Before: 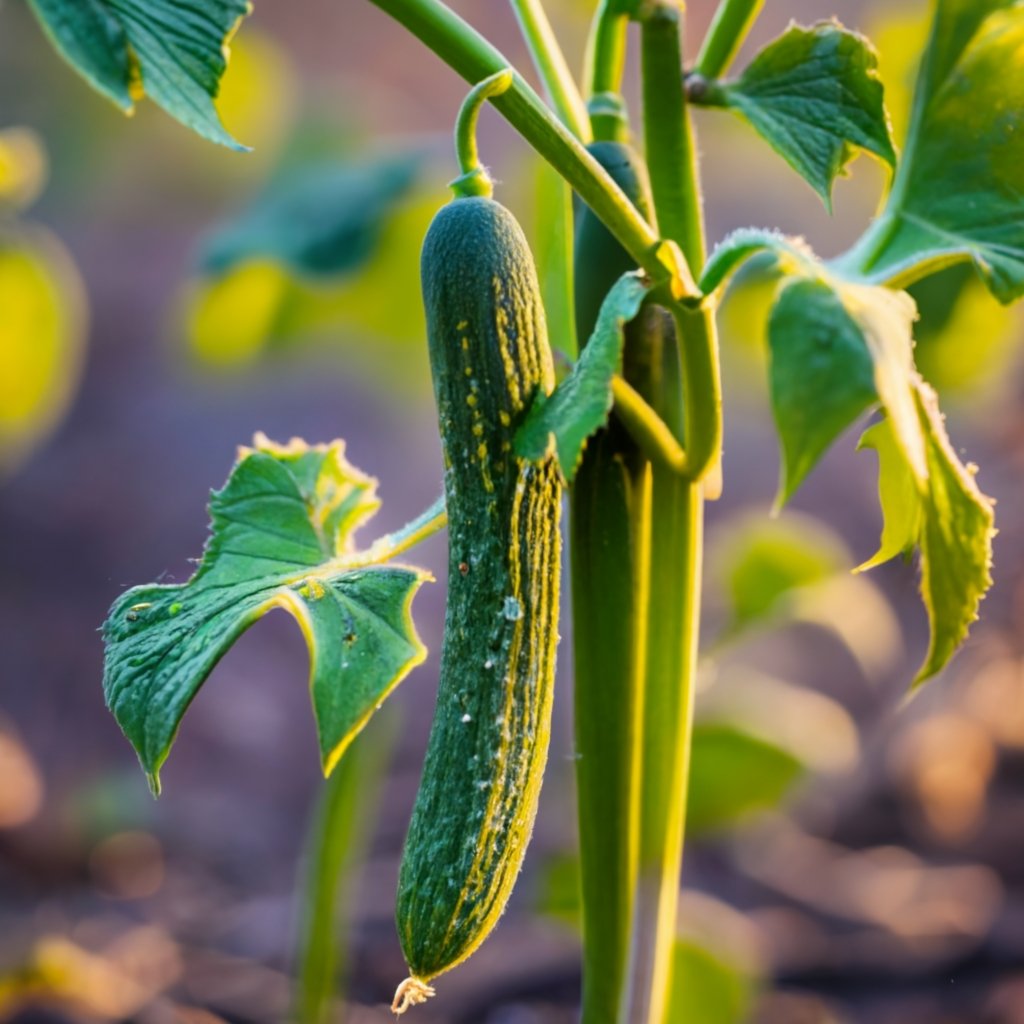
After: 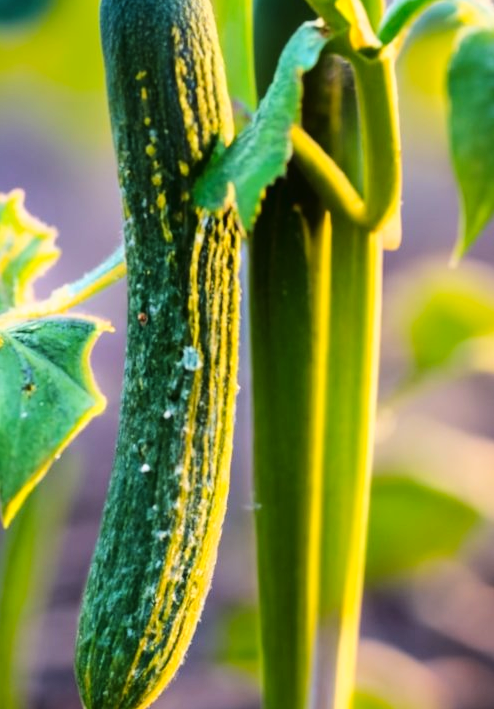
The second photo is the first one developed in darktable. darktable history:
crop: left 31.382%, top 24.49%, right 20.282%, bottom 6.242%
tone curve: curves: ch0 [(0, 0.023) (0.087, 0.065) (0.184, 0.168) (0.45, 0.54) (0.57, 0.683) (0.722, 0.825) (0.877, 0.948) (1, 1)]; ch1 [(0, 0) (0.388, 0.369) (0.44, 0.44) (0.489, 0.481) (0.534, 0.561) (0.657, 0.659) (1, 1)]; ch2 [(0, 0) (0.353, 0.317) (0.408, 0.427) (0.472, 0.46) (0.5, 0.496) (0.537, 0.534) (0.576, 0.592) (0.625, 0.631) (1, 1)], color space Lab, linked channels, preserve colors none
